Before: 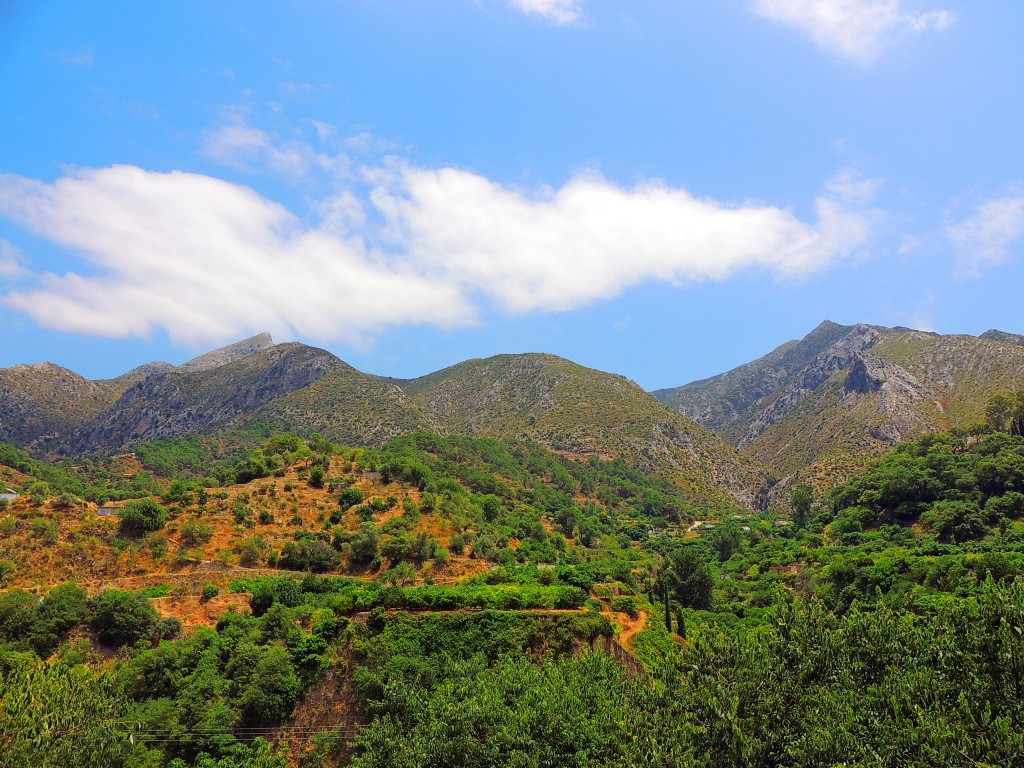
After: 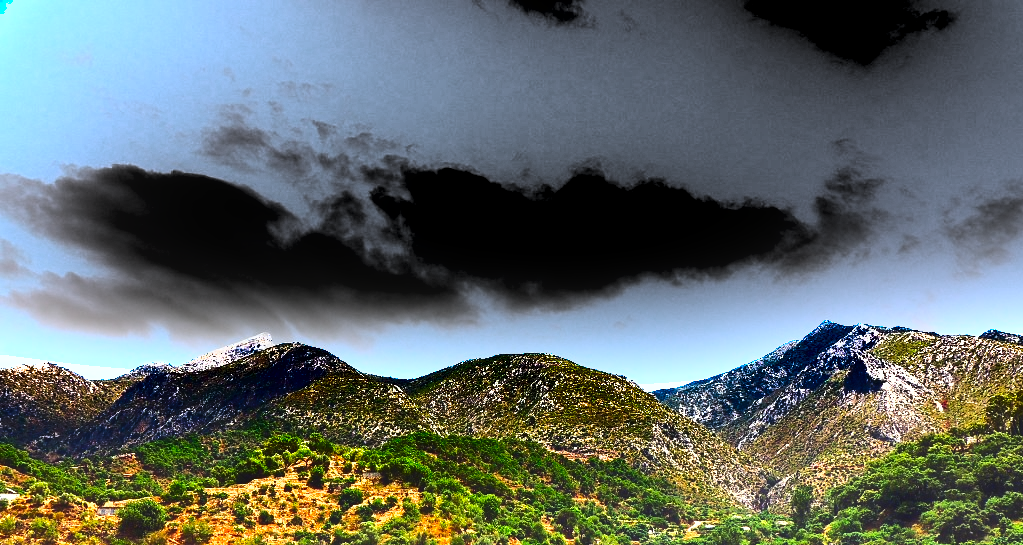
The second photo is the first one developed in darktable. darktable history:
shadows and highlights: shadows 20.95, highlights -81.37, soften with gaussian
crop: right 0.001%, bottom 29.006%
exposure: black level correction 0, exposure 1.74 EV, compensate exposure bias true, compensate highlight preservation false
haze removal: strength -0.111, compatibility mode true, adaptive false
